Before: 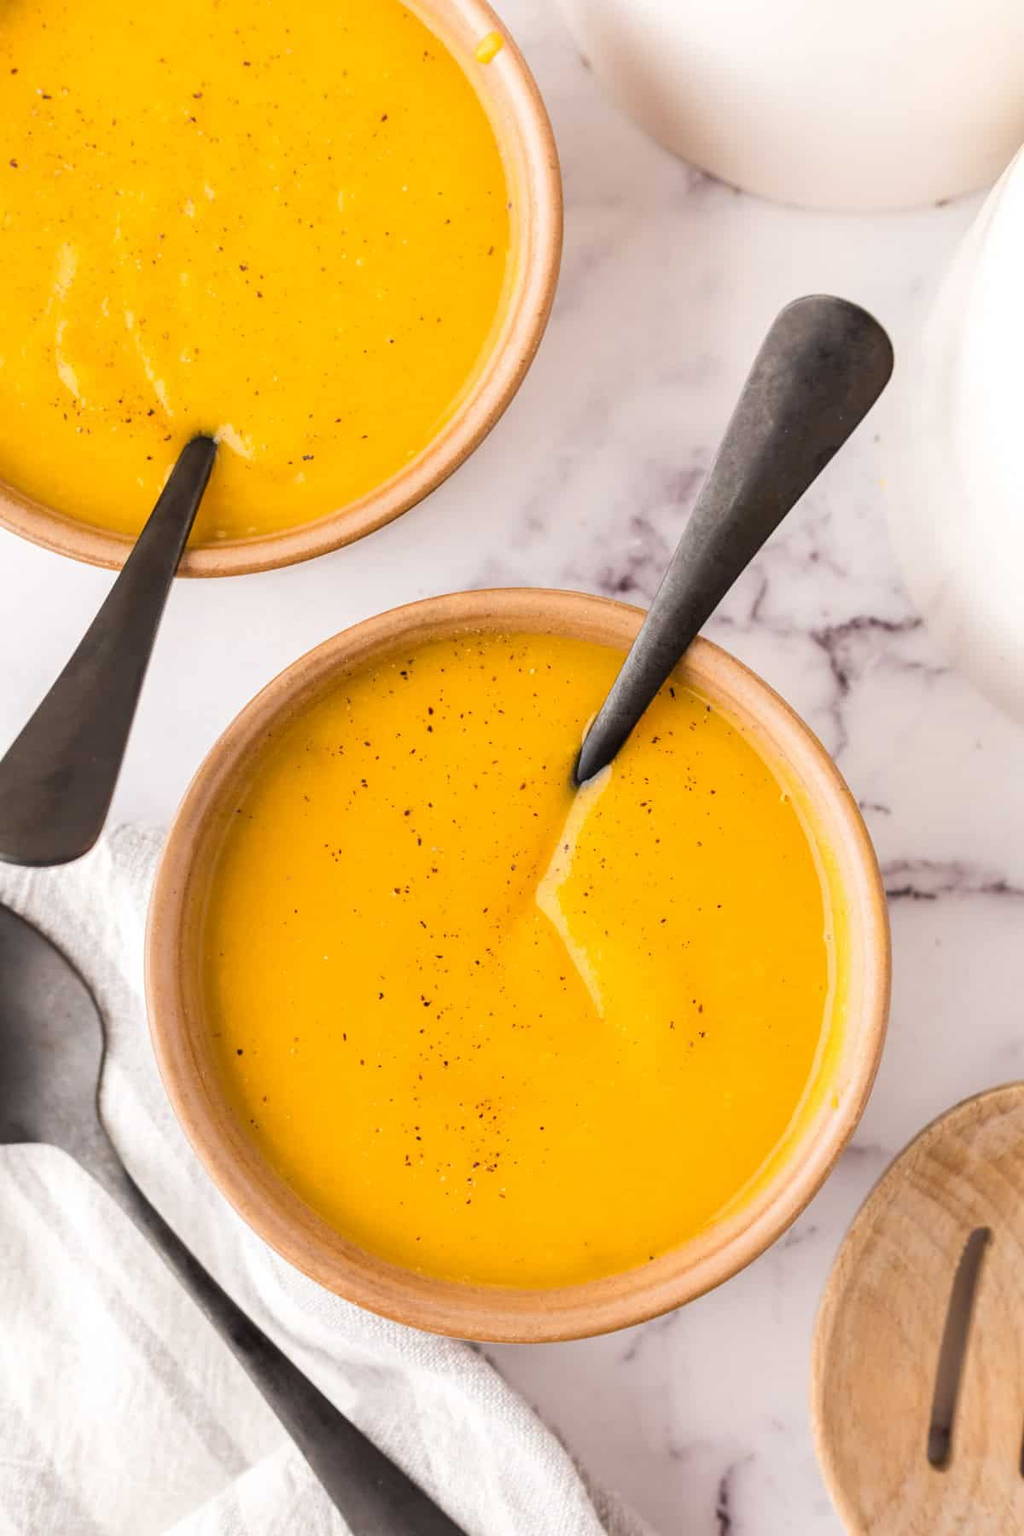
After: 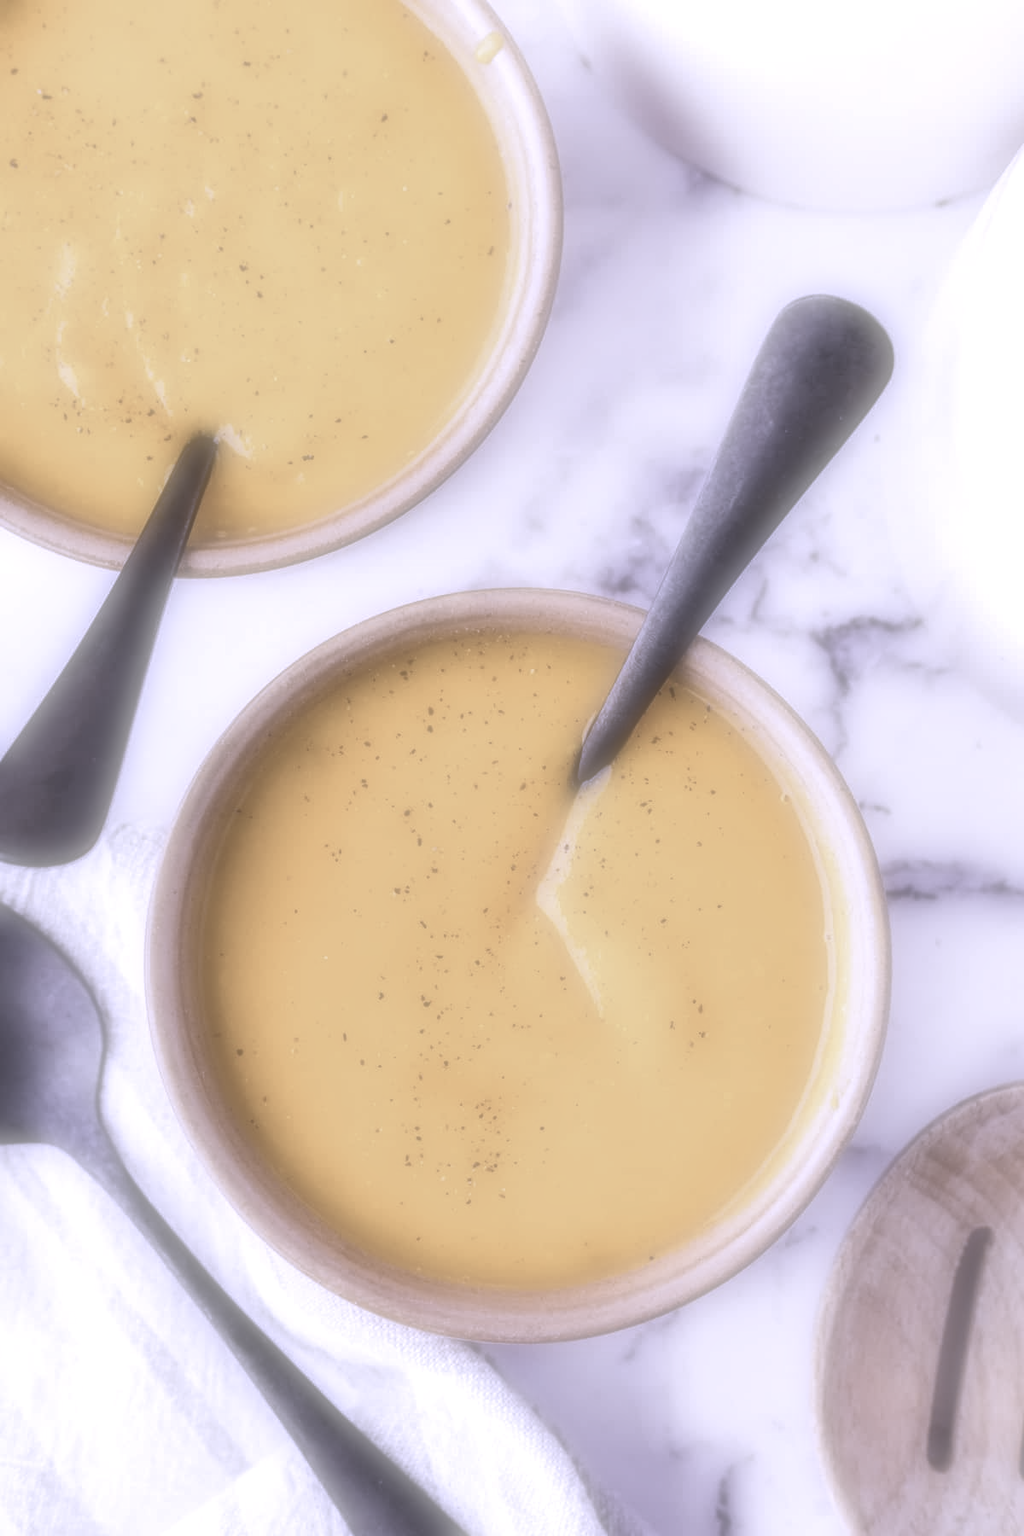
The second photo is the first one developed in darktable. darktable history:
color zones: curves: ch1 [(0, 0.153) (0.143, 0.15) (0.286, 0.151) (0.429, 0.152) (0.571, 0.152) (0.714, 0.151) (0.857, 0.151) (1, 0.153)]
color correction: saturation 1.34
white balance: red 0.98, blue 1.61
soften: on, module defaults
local contrast: highlights 0%, shadows 0%, detail 133%
